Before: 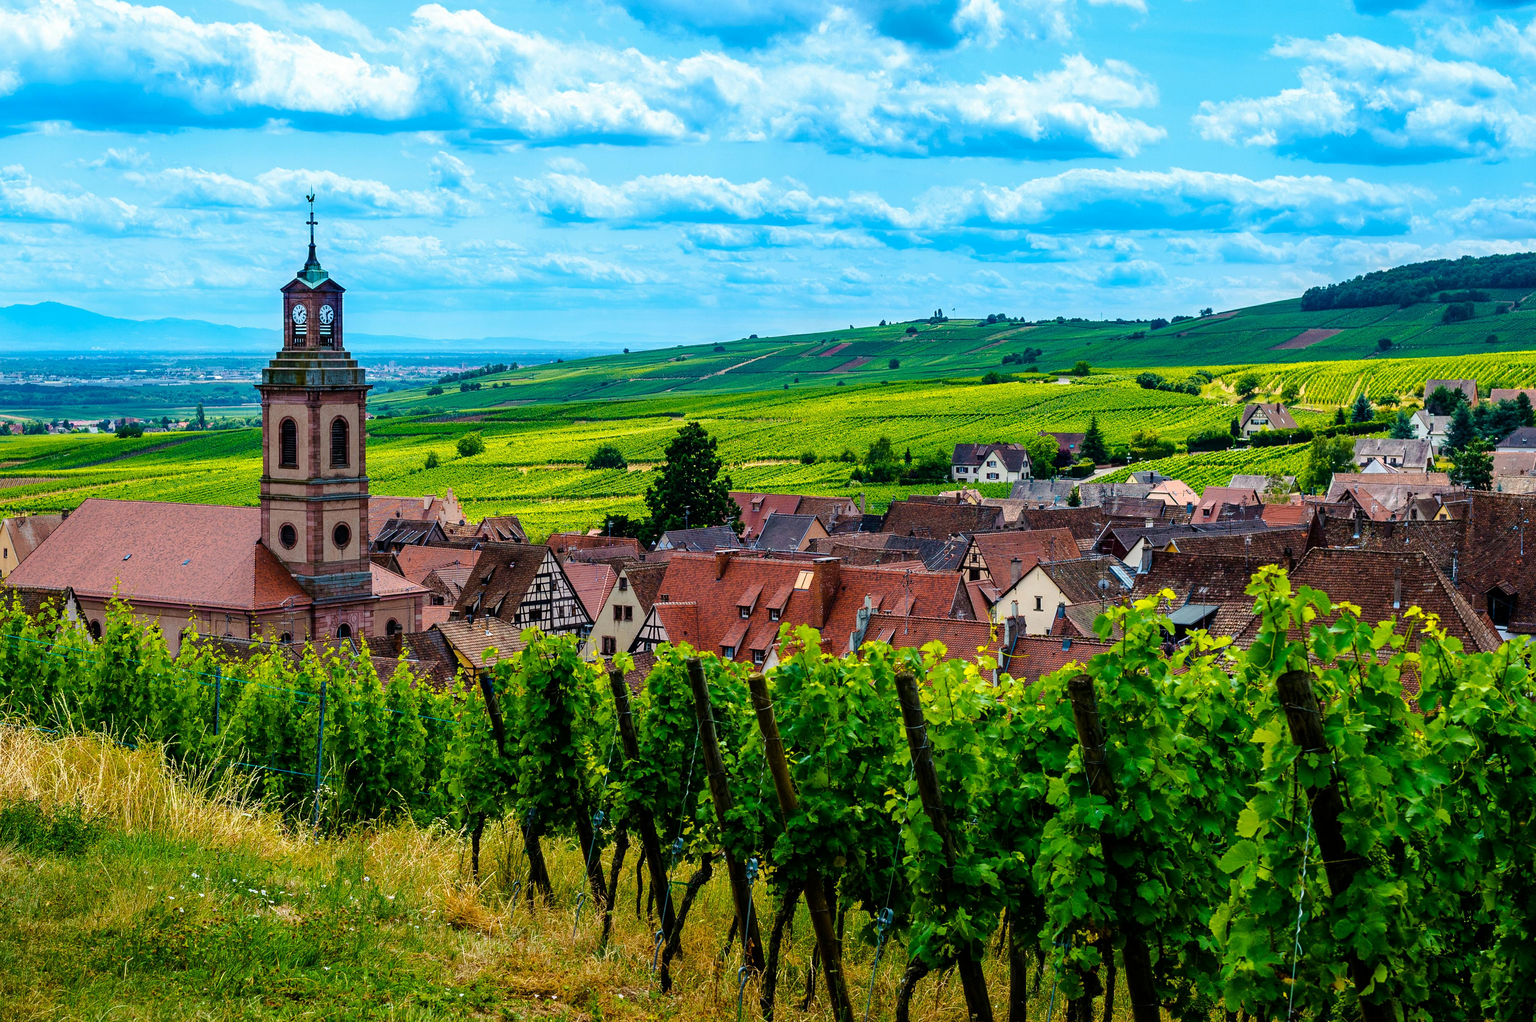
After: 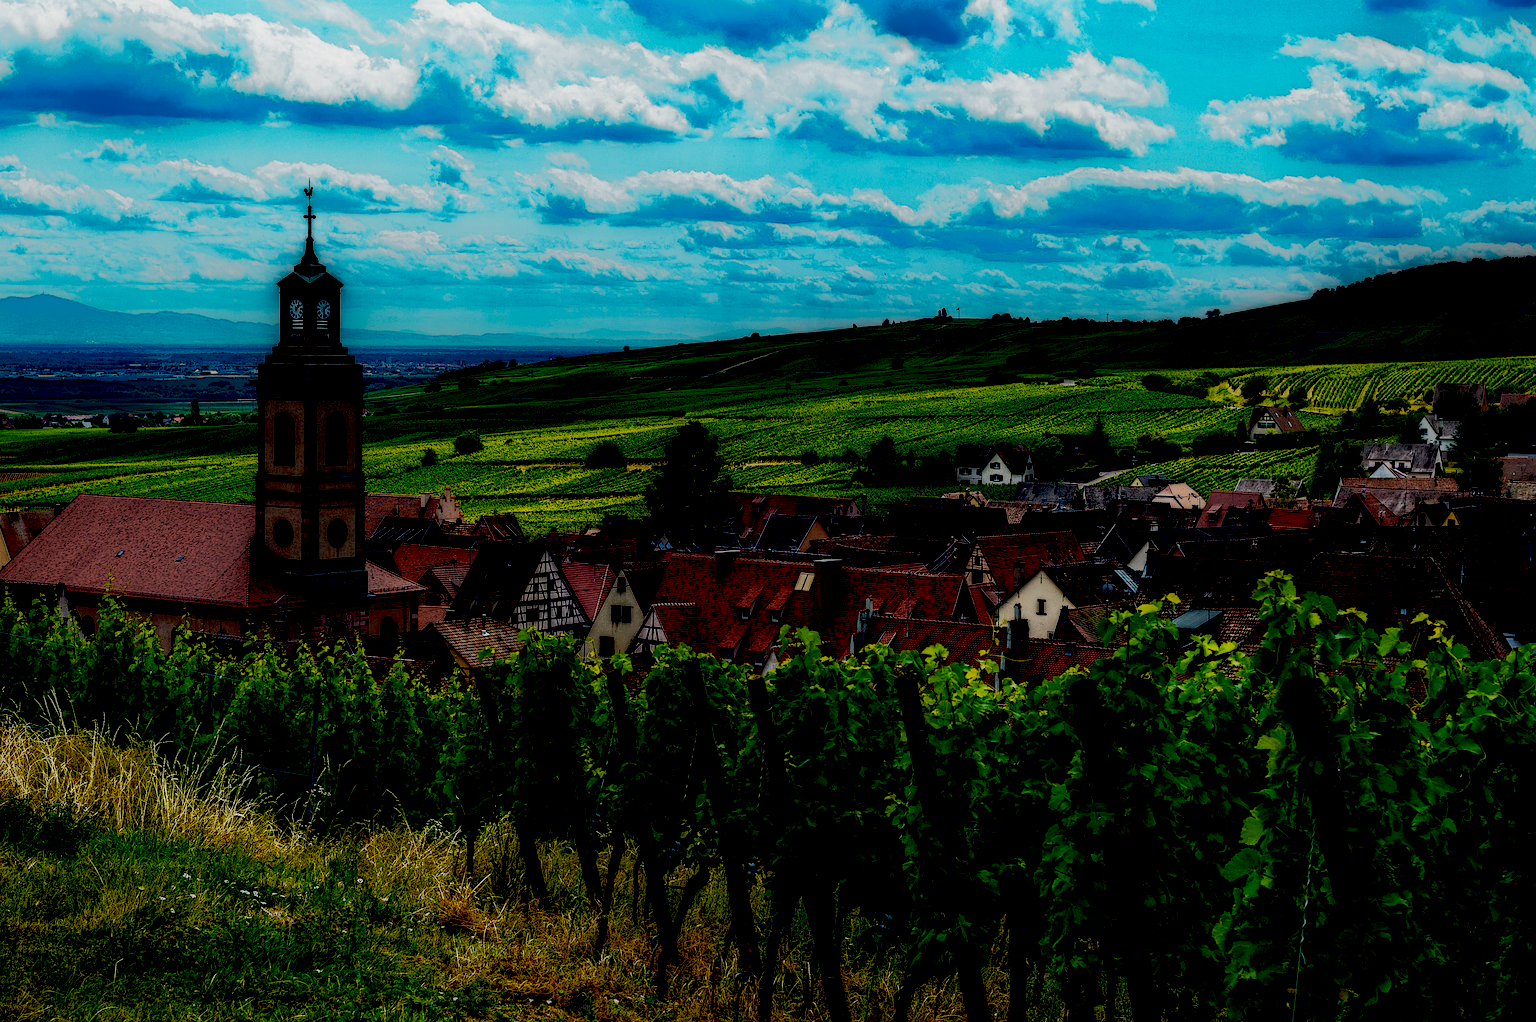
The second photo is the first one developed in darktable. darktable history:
sharpen: on, module defaults
contrast brightness saturation: brightness -0.202, saturation 0.078
tone curve: curves: ch0 [(0, 0) (0.105, 0.08) (0.195, 0.18) (0.283, 0.288) (0.384, 0.419) (0.485, 0.531) (0.638, 0.69) (0.795, 0.879) (1, 0.977)]; ch1 [(0, 0) (0.161, 0.092) (0.35, 0.33) (0.379, 0.401) (0.456, 0.469) (0.498, 0.503) (0.531, 0.537) (0.596, 0.621) (0.635, 0.655) (1, 1)]; ch2 [(0, 0) (0.371, 0.362) (0.437, 0.437) (0.483, 0.484) (0.53, 0.515) (0.56, 0.58) (0.622, 0.606) (1, 1)], preserve colors none
crop and rotate: angle -0.426°
local contrast: highlights 4%, shadows 240%, detail 164%, midtone range 0.006
